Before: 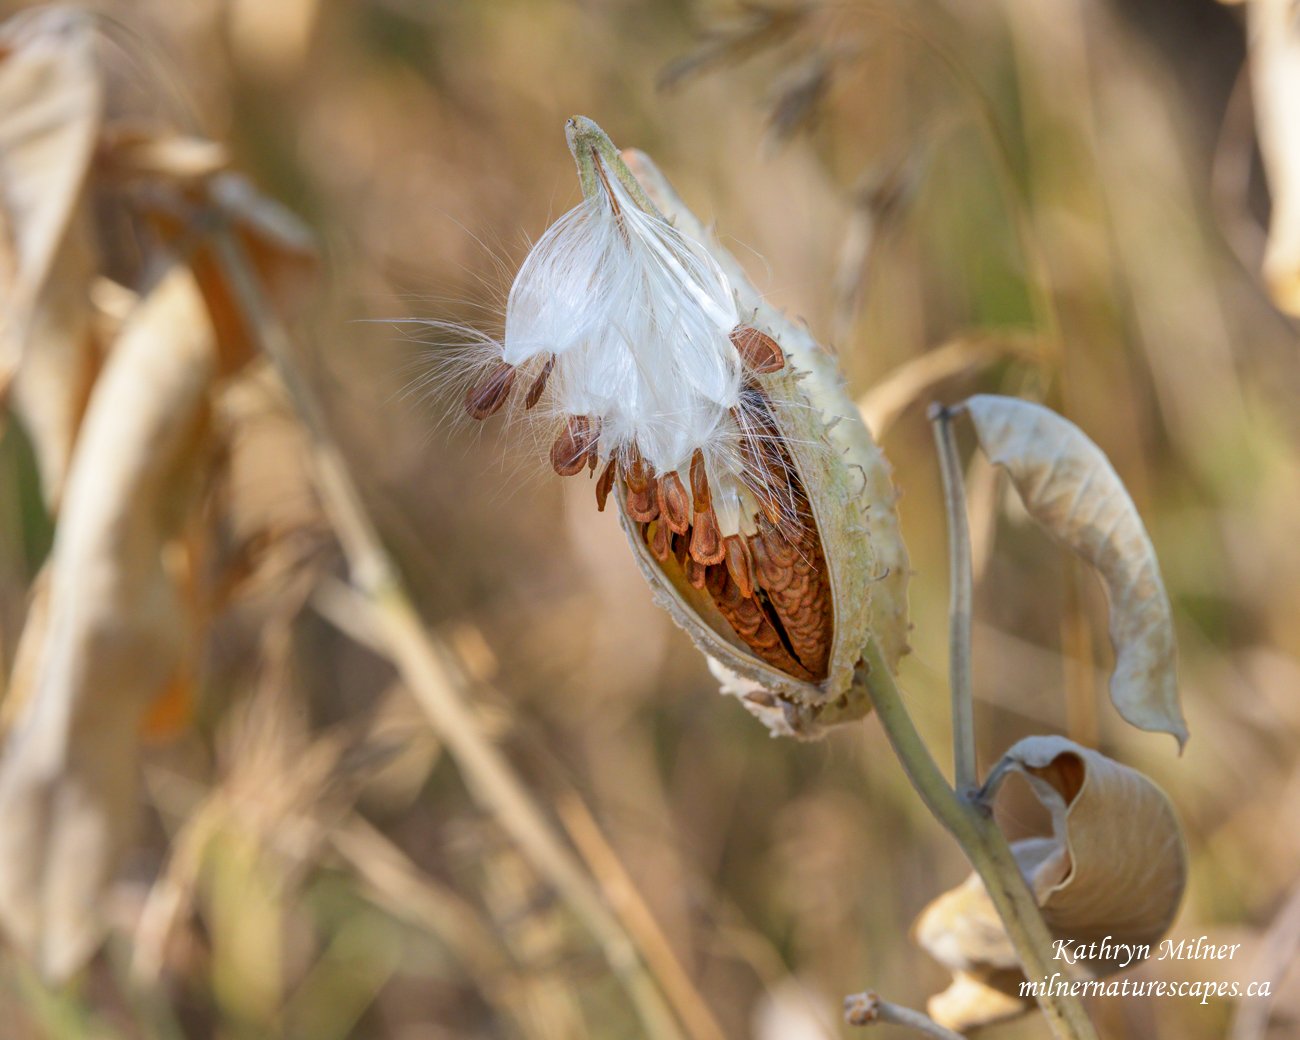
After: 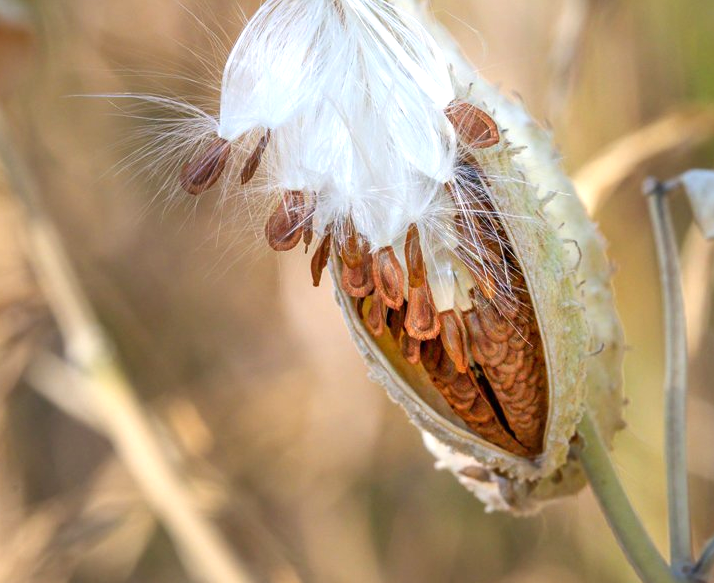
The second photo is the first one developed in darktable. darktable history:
exposure: black level correction 0, exposure 0.499 EV, compensate highlight preservation false
crop and rotate: left 21.99%, top 21.674%, right 23.086%, bottom 22.266%
